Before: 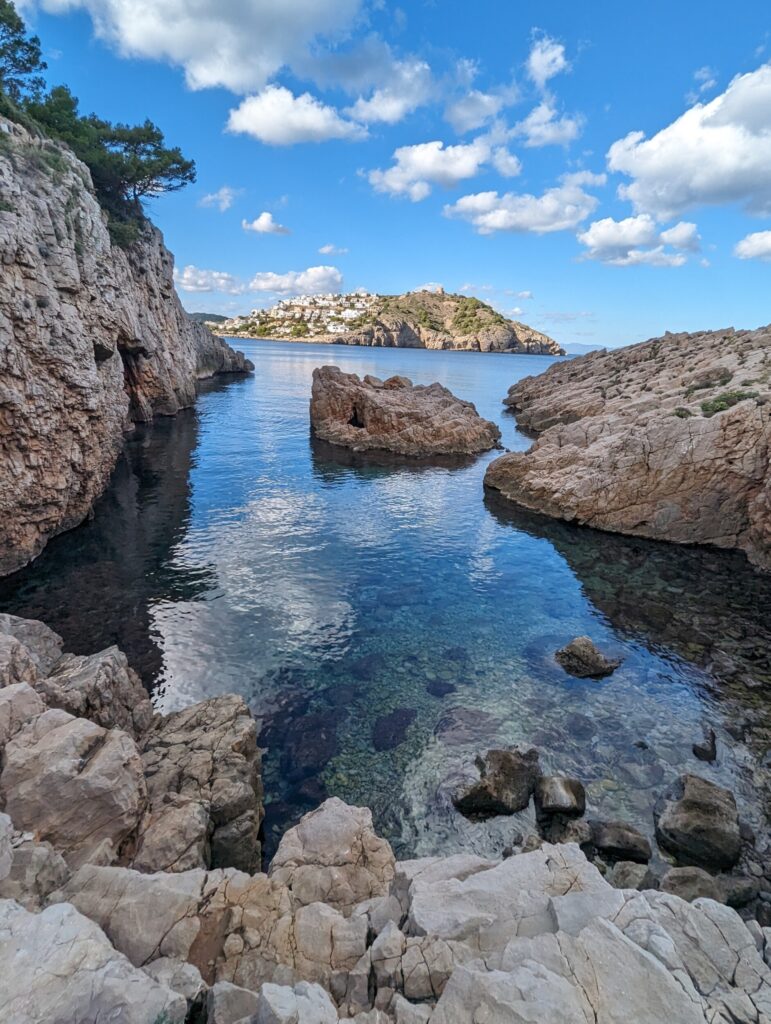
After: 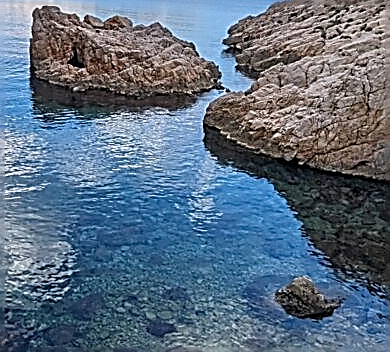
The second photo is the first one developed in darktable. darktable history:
crop: left 36.335%, top 35.193%, right 12.983%, bottom 30.358%
sharpen: amount 1.986
